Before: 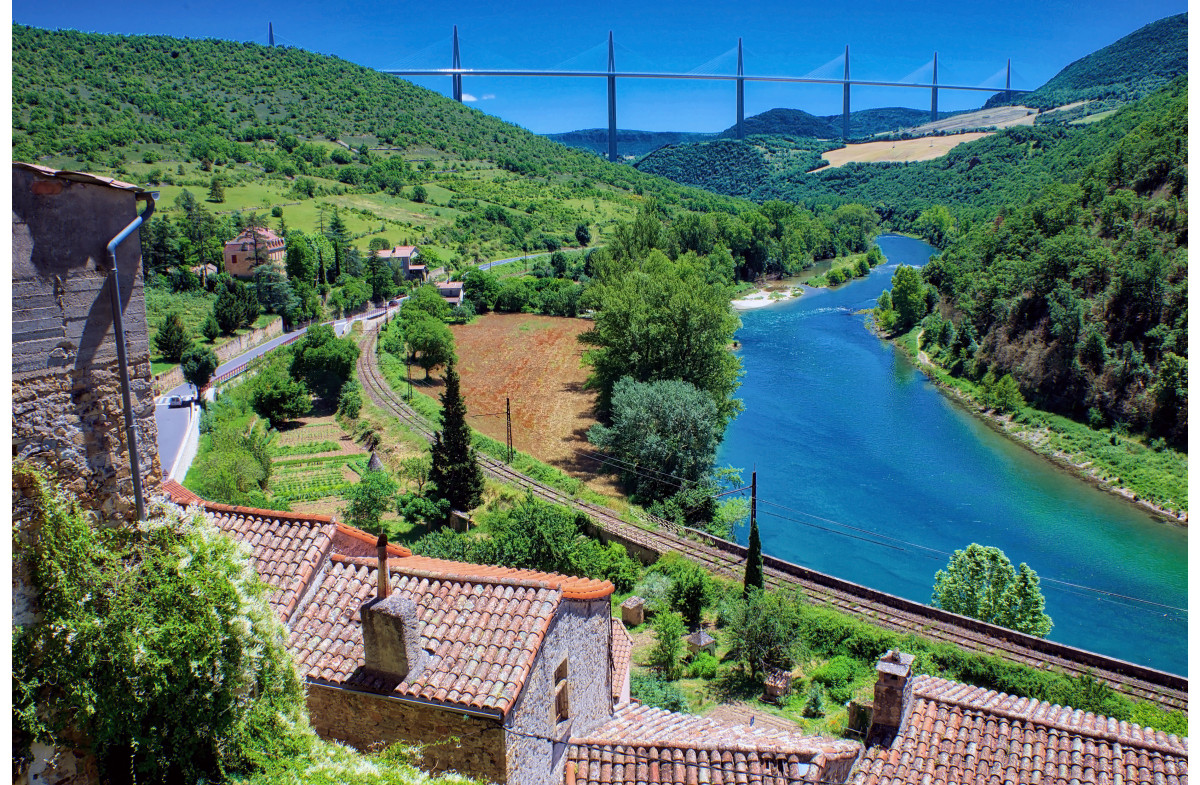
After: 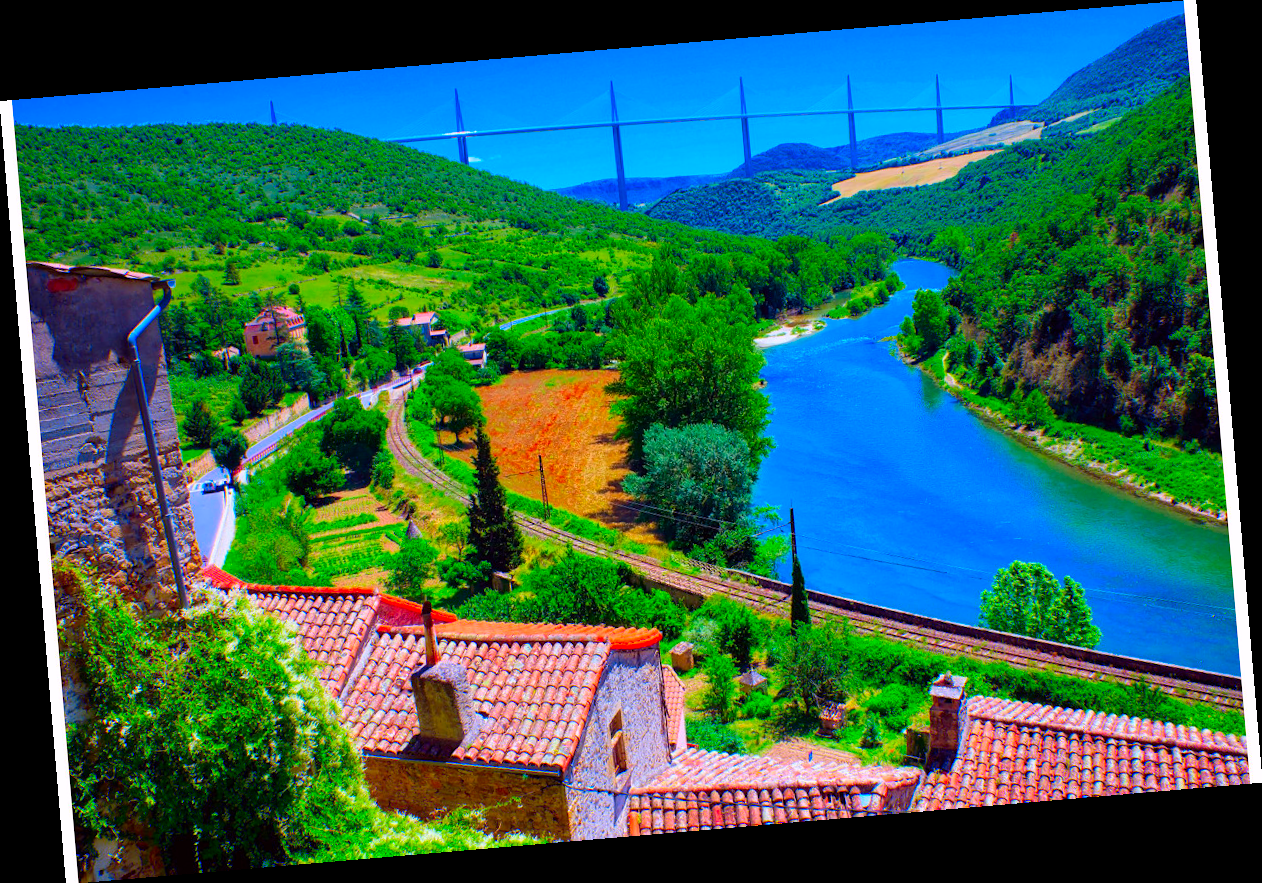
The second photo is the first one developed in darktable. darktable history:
rotate and perspective: rotation -4.86°, automatic cropping off
color correction: highlights a* 1.59, highlights b* -1.7, saturation 2.48
